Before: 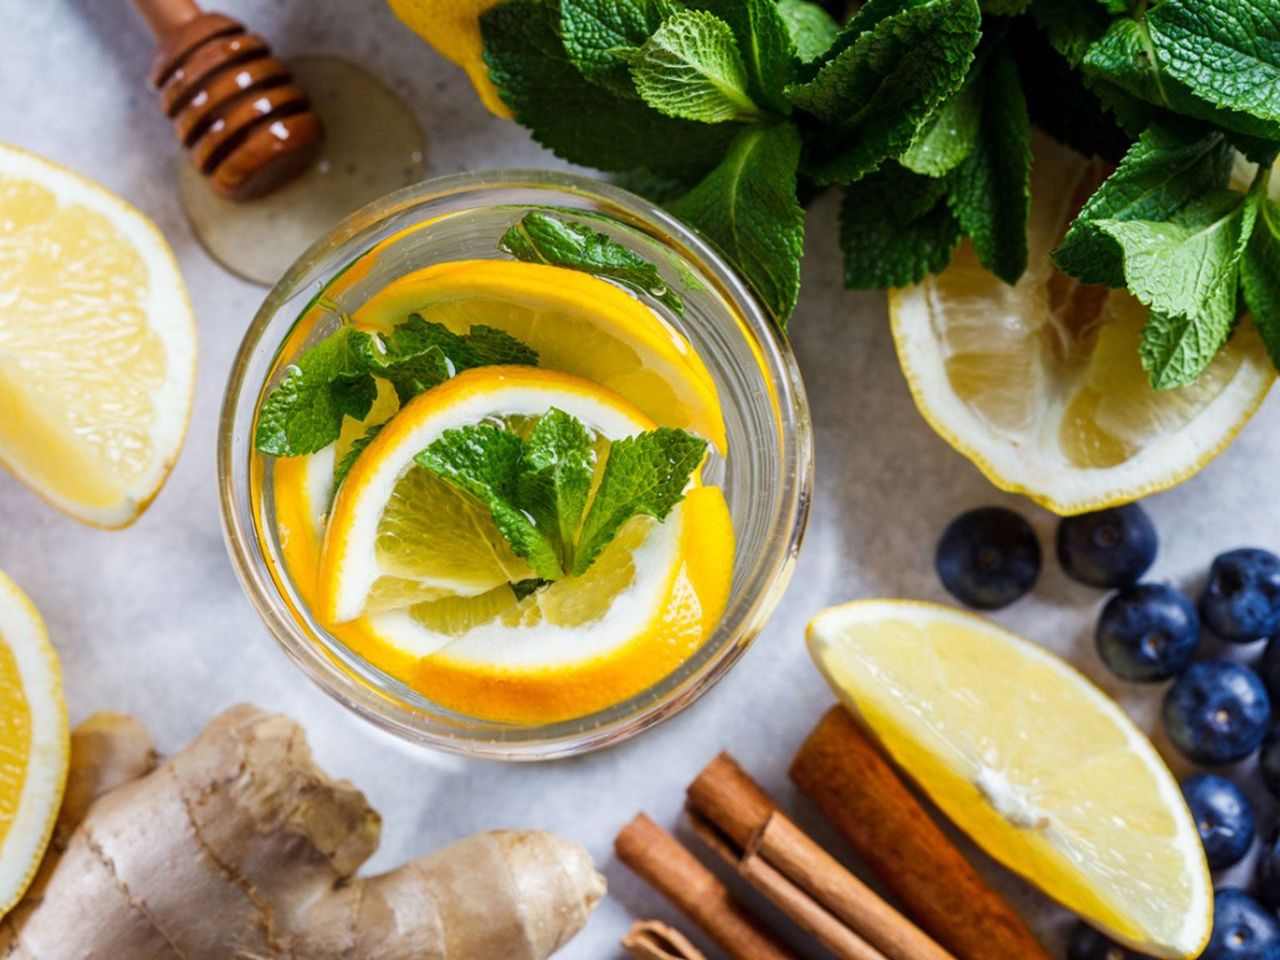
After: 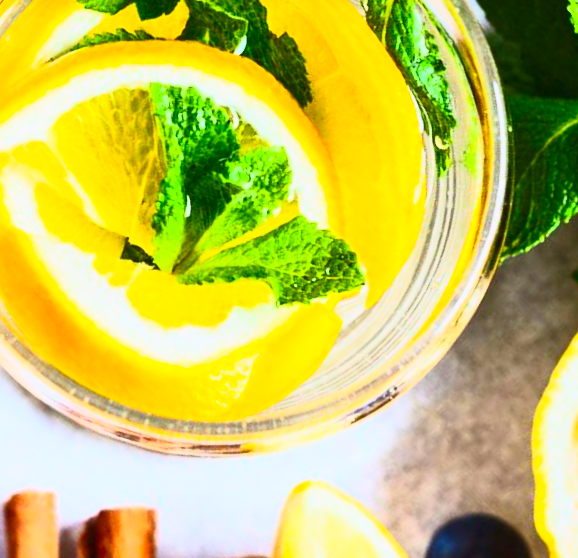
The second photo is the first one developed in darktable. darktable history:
shadows and highlights: shadows -20.48, white point adjustment -1.96, highlights -35.05
exposure: exposure 0.378 EV, compensate exposure bias true, compensate highlight preservation false
tone curve: curves: ch0 [(0, 0) (0.003, 0.003) (0.011, 0.011) (0.025, 0.025) (0.044, 0.044) (0.069, 0.069) (0.1, 0.099) (0.136, 0.135) (0.177, 0.176) (0.224, 0.223) (0.277, 0.275) (0.335, 0.333) (0.399, 0.396) (0.468, 0.465) (0.543, 0.541) (0.623, 0.622) (0.709, 0.708) (0.801, 0.8) (0.898, 0.897) (1, 1)], color space Lab, independent channels, preserve colors none
contrast brightness saturation: contrast 0.83, brightness 0.586, saturation 0.593
crop and rotate: angle -46°, top 16.522%, right 0.81%, bottom 11.632%
